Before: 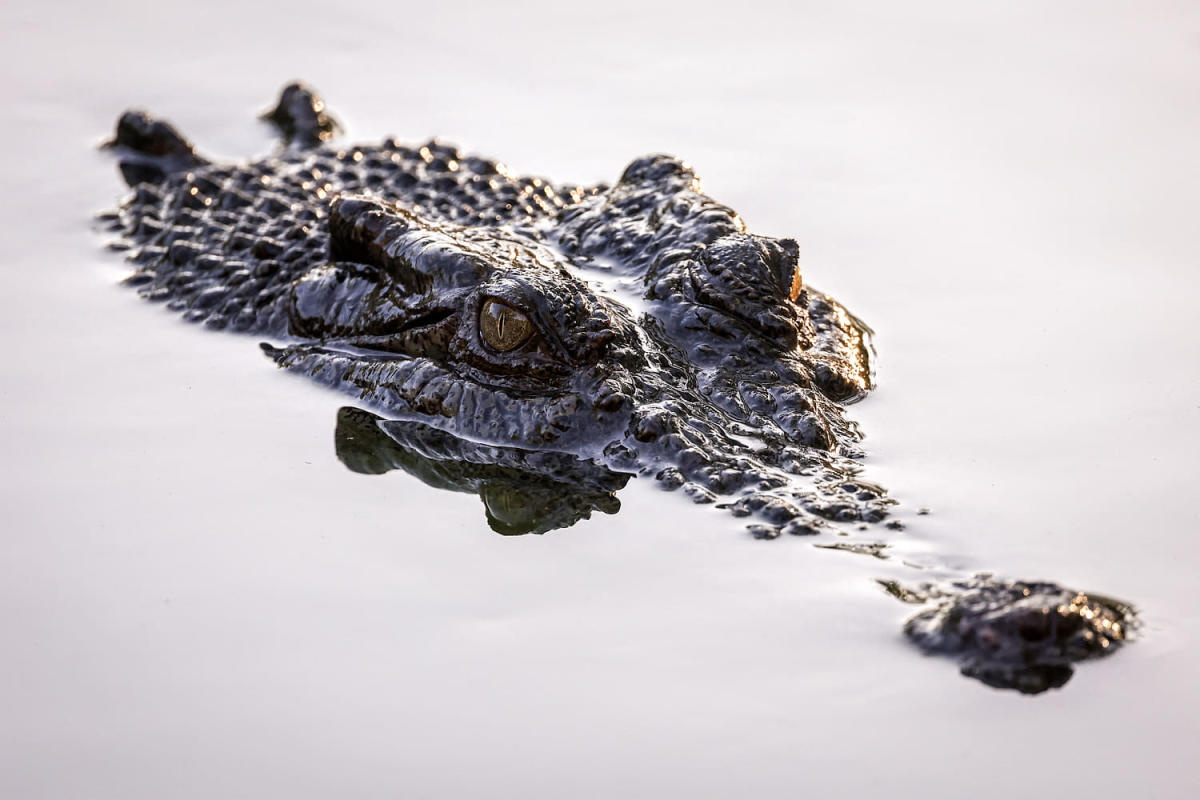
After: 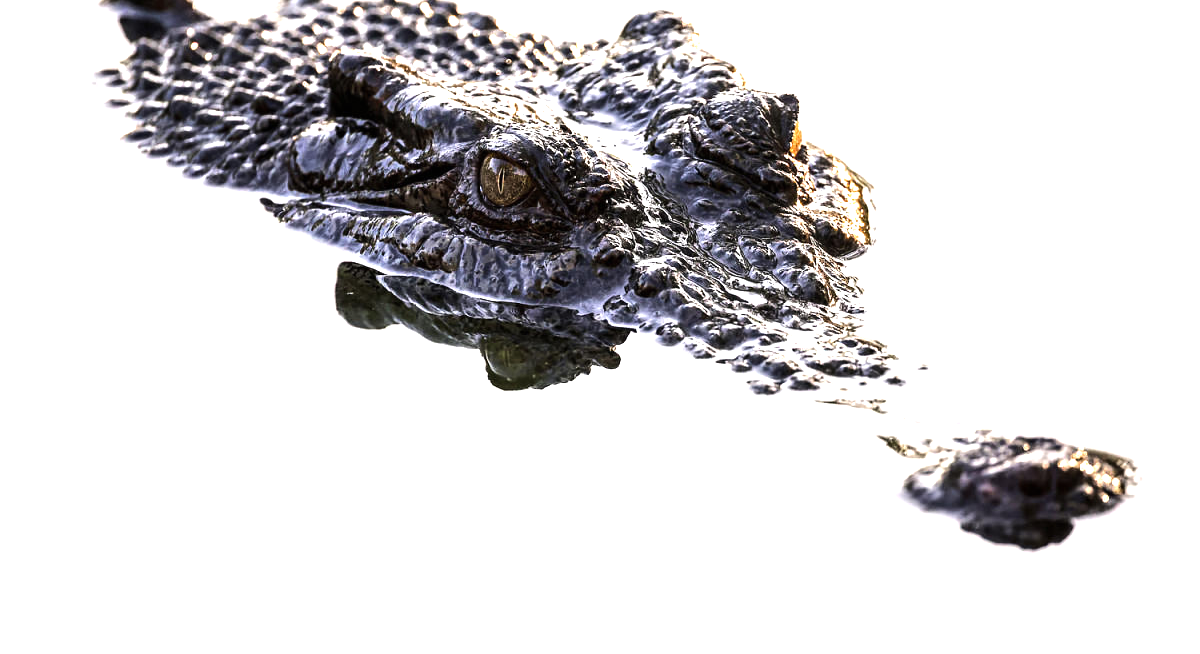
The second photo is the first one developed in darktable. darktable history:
crop and rotate: top 18.209%
color balance rgb: perceptual saturation grading › global saturation 0.87%, perceptual brilliance grading › highlights 17.725%, perceptual brilliance grading › mid-tones 32.56%, perceptual brilliance grading › shadows -30.512%, global vibrance 10.933%
exposure: black level correction 0, exposure 0.59 EV, compensate highlight preservation false
